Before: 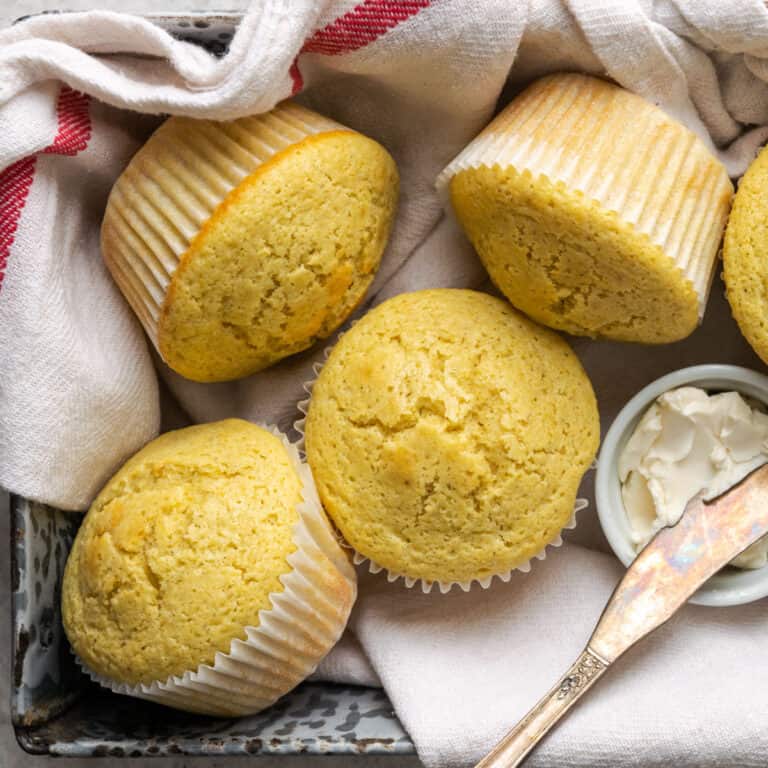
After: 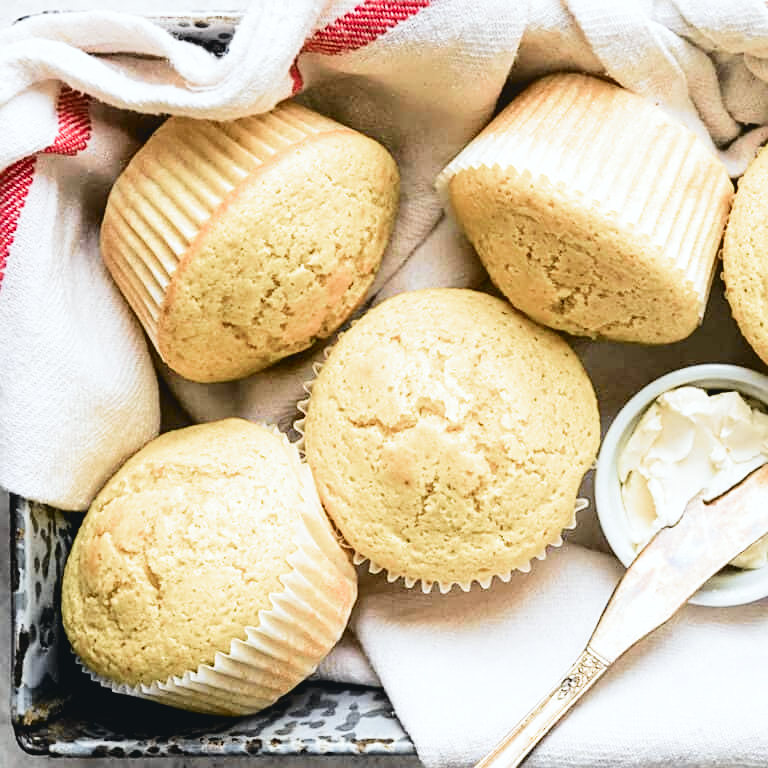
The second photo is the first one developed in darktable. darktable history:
sharpen: on, module defaults
tone curve: curves: ch0 [(0, 0.046) (0.037, 0.056) (0.176, 0.162) (0.33, 0.331) (0.432, 0.475) (0.601, 0.665) (0.843, 0.876) (1, 1)]; ch1 [(0, 0) (0.339, 0.349) (0.445, 0.42) (0.476, 0.47) (0.497, 0.492) (0.523, 0.514) (0.557, 0.558) (0.632, 0.615) (0.728, 0.746) (1, 1)]; ch2 [(0, 0) (0.327, 0.324) (0.417, 0.44) (0.46, 0.453) (0.502, 0.495) (0.526, 0.52) (0.54, 0.55) (0.606, 0.626) (0.745, 0.704) (1, 1)], color space Lab, independent channels, preserve colors none
tone equalizer: on, module defaults
white balance: red 0.986, blue 1.01
filmic rgb: middle gray luminance 9.23%, black relative exposure -10.55 EV, white relative exposure 3.45 EV, threshold 6 EV, target black luminance 0%, hardness 5.98, latitude 59.69%, contrast 1.087, highlights saturation mix 5%, shadows ↔ highlights balance 29.23%, add noise in highlights 0, color science v3 (2019), use custom middle-gray values true, iterations of high-quality reconstruction 0, contrast in highlights soft, enable highlight reconstruction true
